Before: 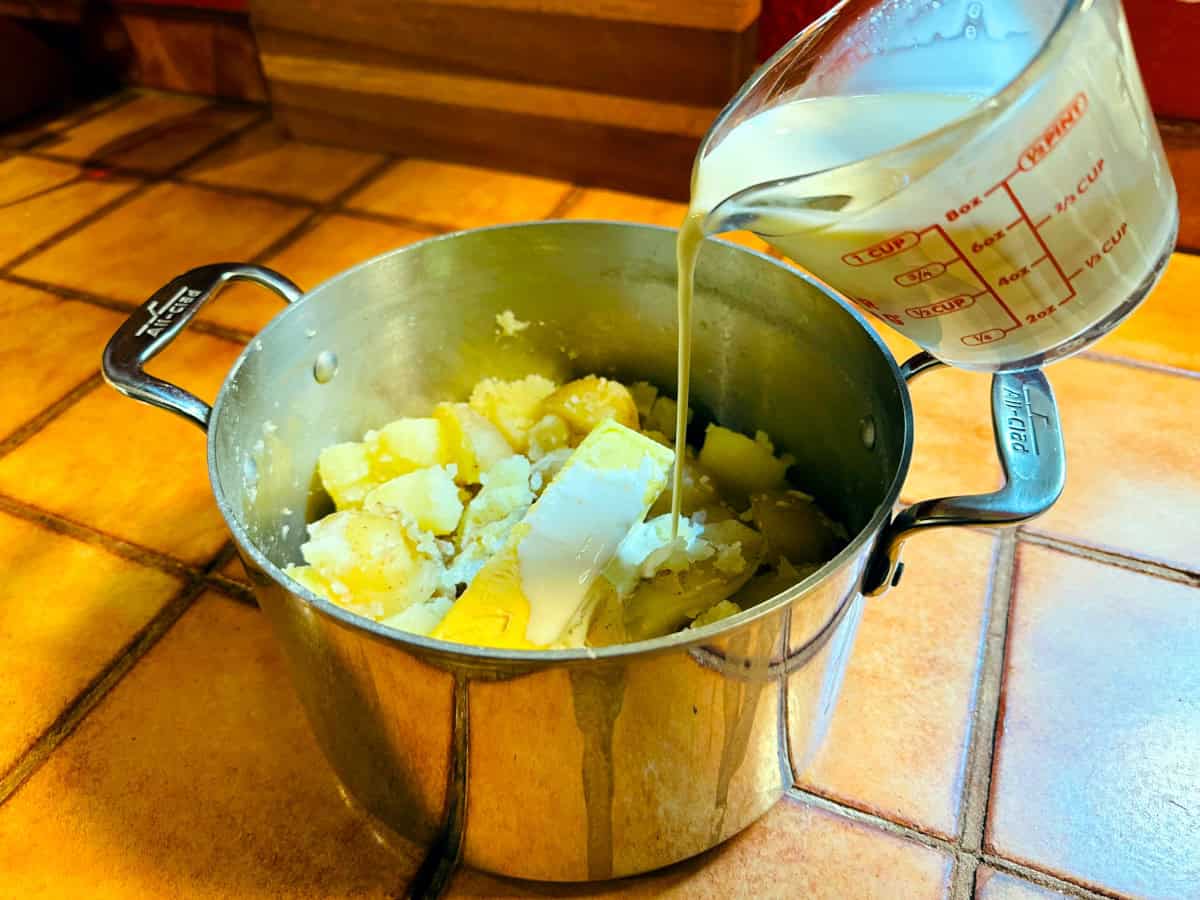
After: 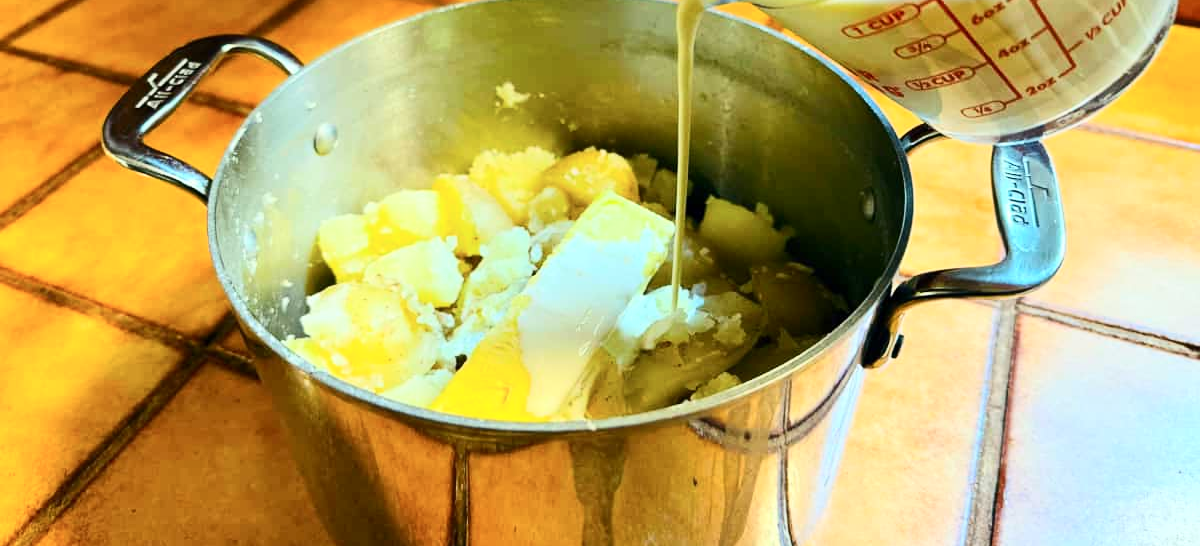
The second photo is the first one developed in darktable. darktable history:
crop and rotate: top 25.357%, bottom 13.942%
contrast brightness saturation: contrast 0.24, brightness 0.09
